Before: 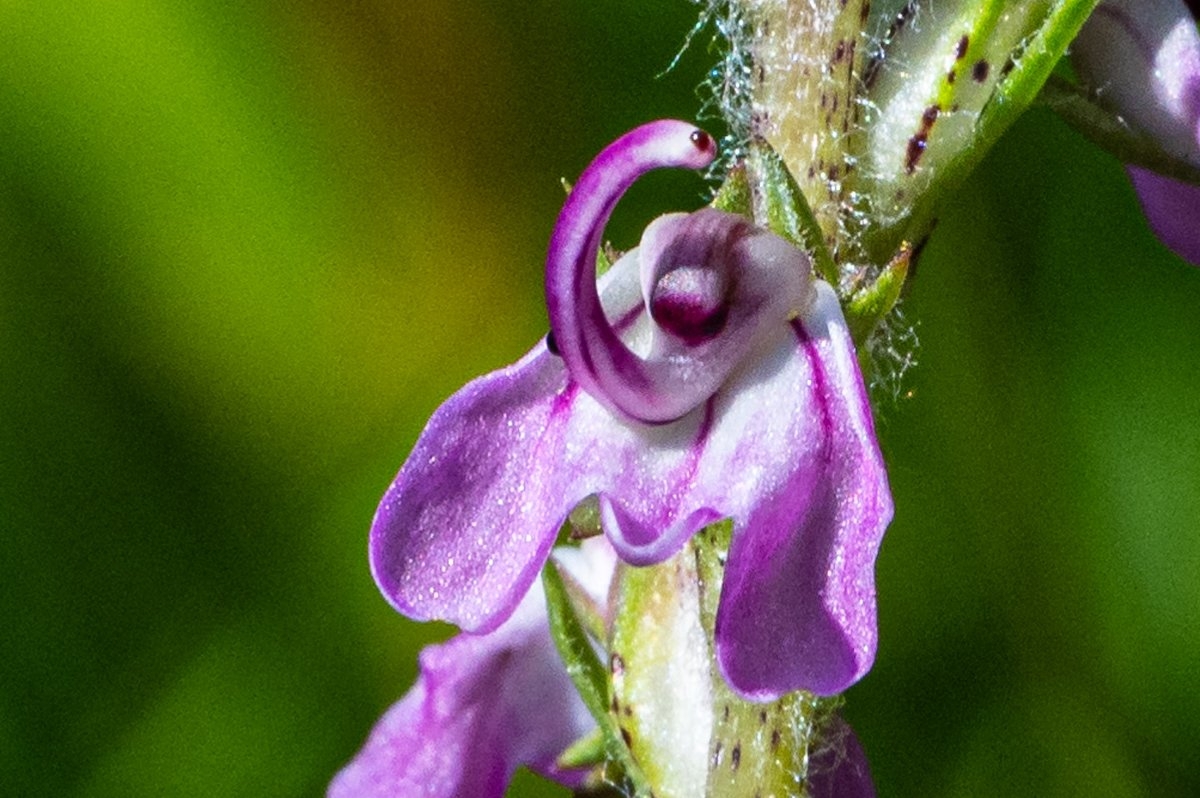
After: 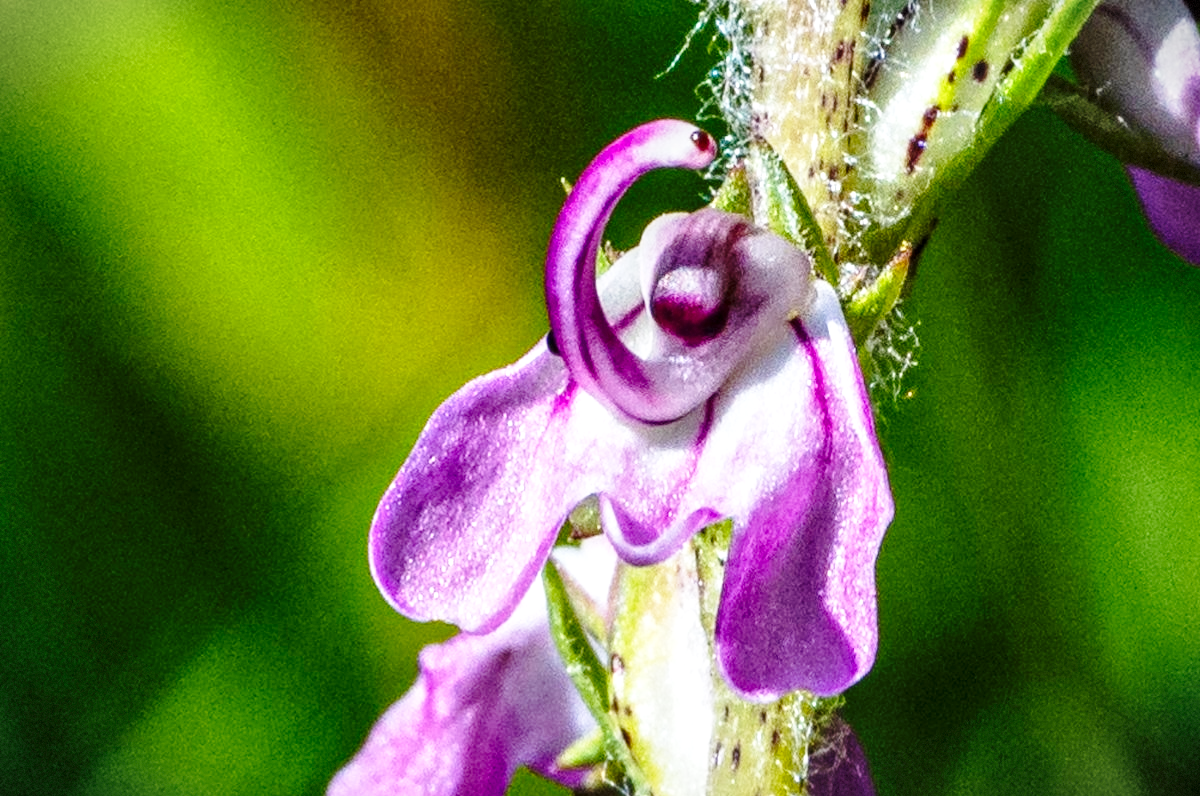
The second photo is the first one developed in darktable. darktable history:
vignetting: fall-off start 100%, brightness -0.406, saturation -0.3, width/height ratio 1.324, dithering 8-bit output, unbound false
crop: top 0.05%, bottom 0.098%
base curve: curves: ch0 [(0, 0) (0.028, 0.03) (0.121, 0.232) (0.46, 0.748) (0.859, 0.968) (1, 1)], preserve colors none
local contrast: detail 130%
